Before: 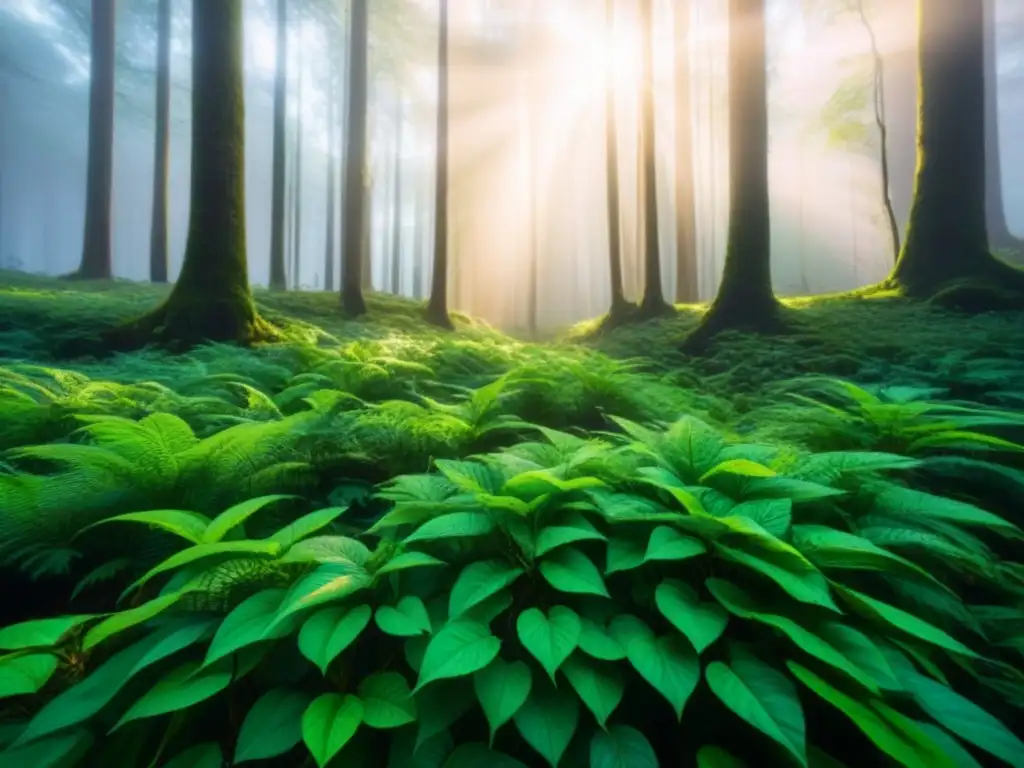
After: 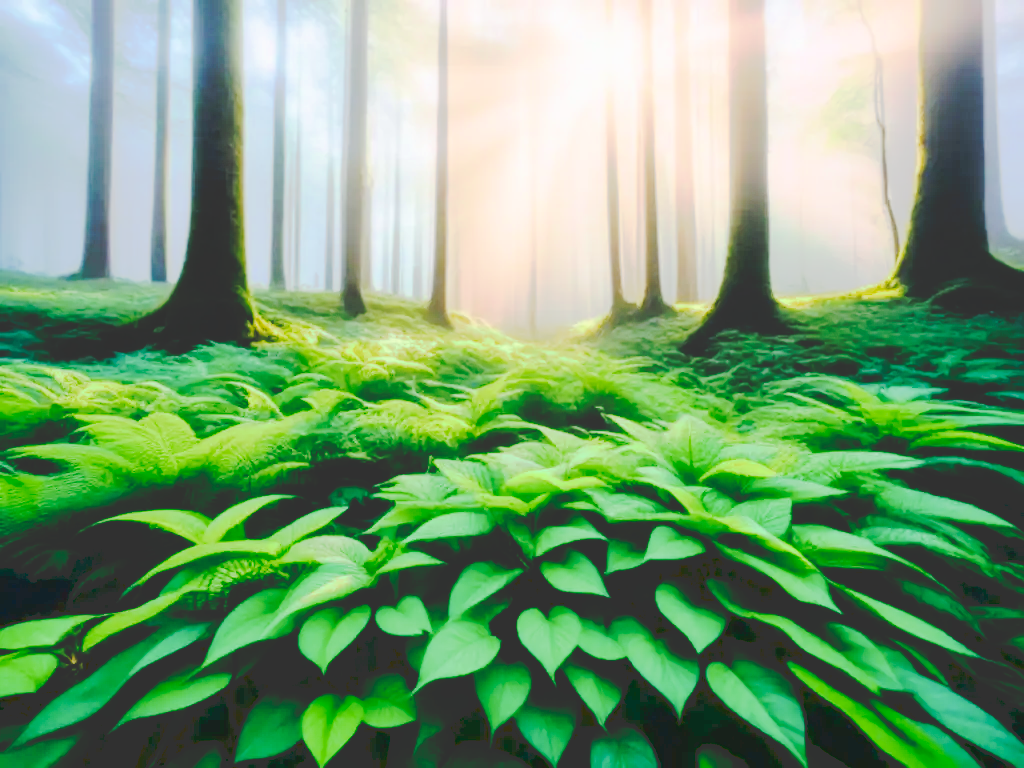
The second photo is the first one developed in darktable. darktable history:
tone curve: curves: ch0 [(0, 0) (0.003, 0.198) (0.011, 0.198) (0.025, 0.198) (0.044, 0.198) (0.069, 0.201) (0.1, 0.202) (0.136, 0.207) (0.177, 0.212) (0.224, 0.222) (0.277, 0.27) (0.335, 0.332) (0.399, 0.422) (0.468, 0.542) (0.543, 0.626) (0.623, 0.698) (0.709, 0.764) (0.801, 0.82) (0.898, 0.863) (1, 1)], preserve colors none
tone equalizer: edges refinement/feathering 500, mask exposure compensation -1.57 EV, preserve details no
exposure: black level correction 0, exposure 1.199 EV, compensate highlight preservation false
filmic rgb: black relative exposure -5.08 EV, white relative exposure 3.96 EV, hardness 2.9, contrast 1.19
